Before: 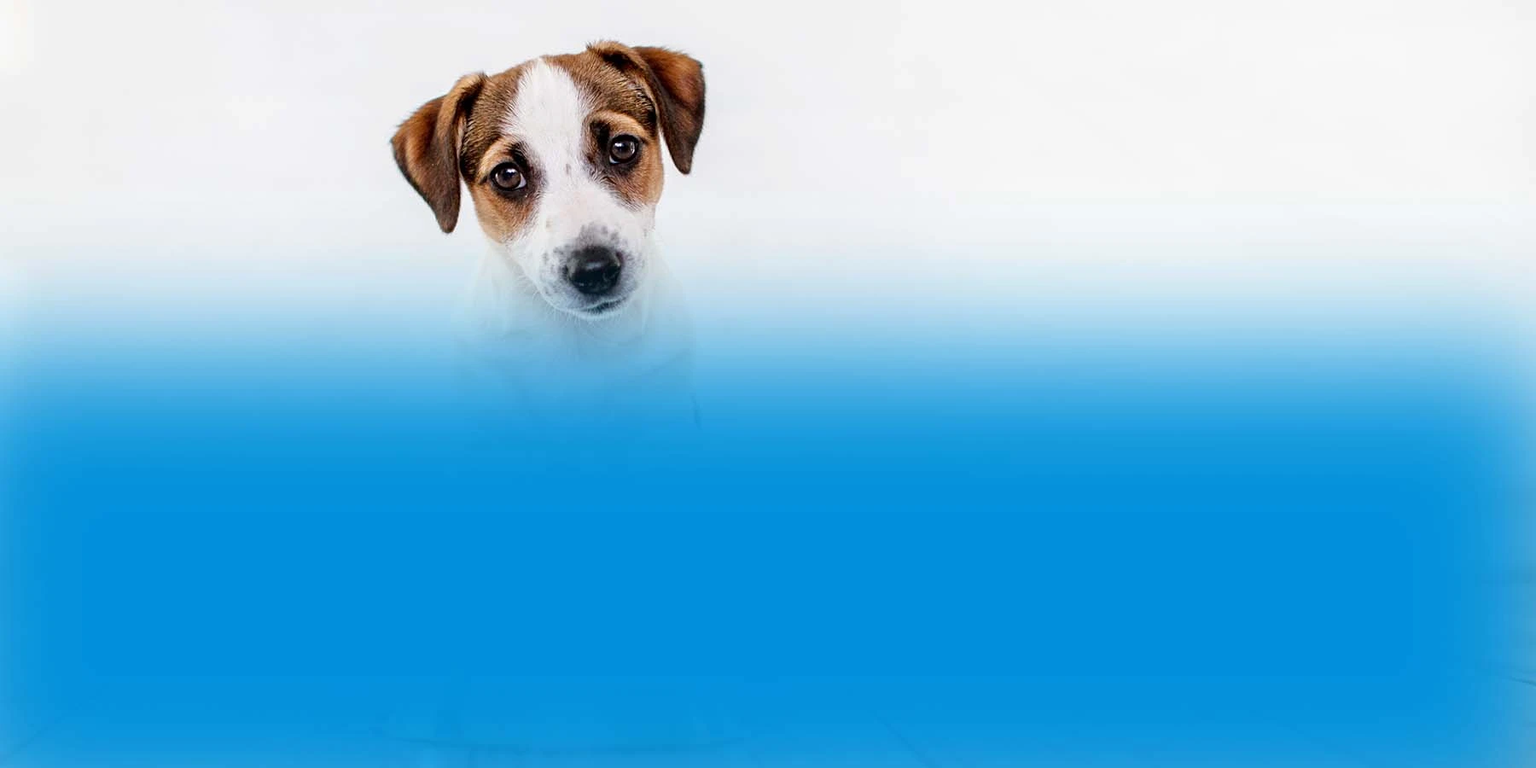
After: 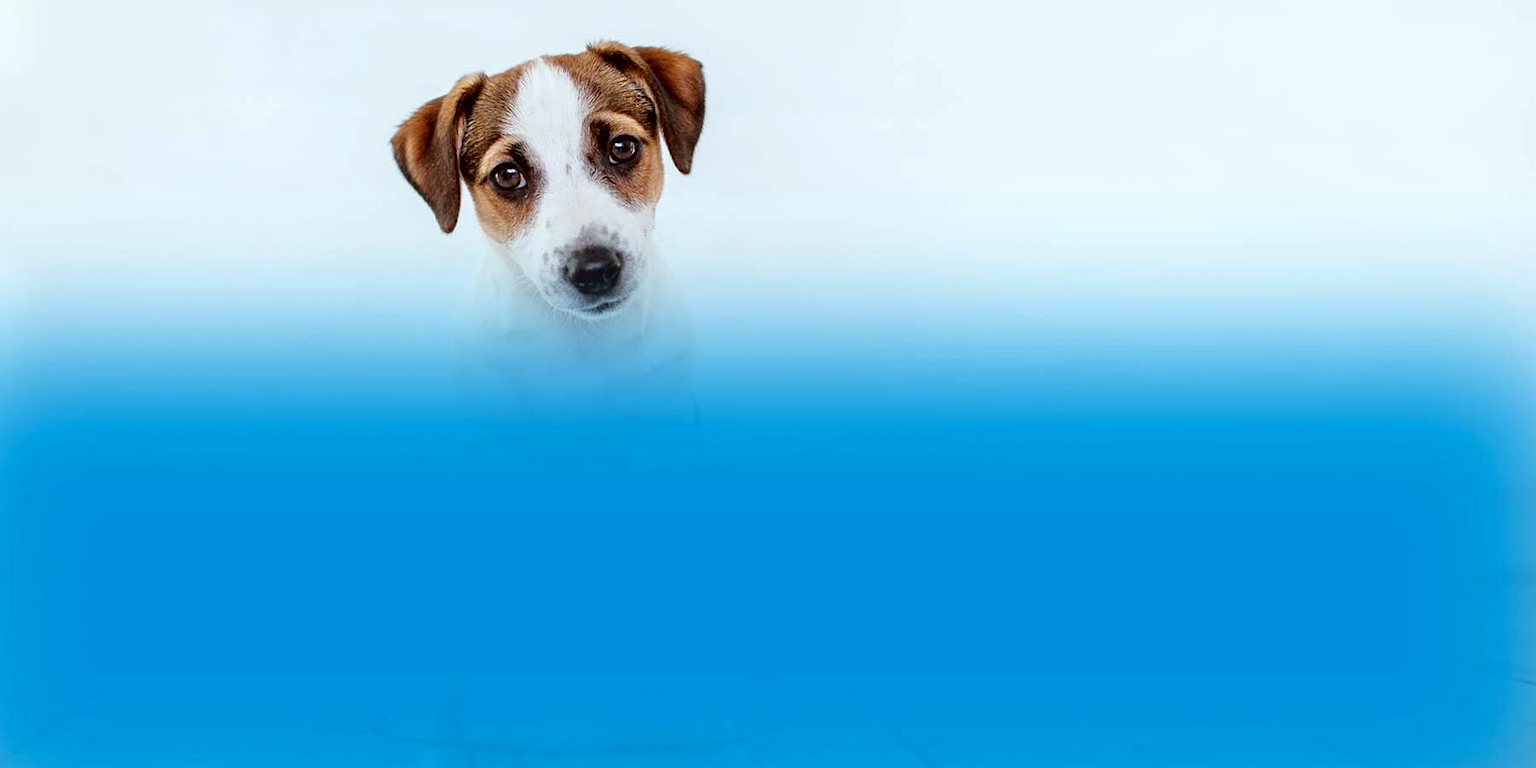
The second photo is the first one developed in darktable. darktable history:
color correction: highlights a* -5.03, highlights b* -4.52, shadows a* 4.06, shadows b* 4.07
